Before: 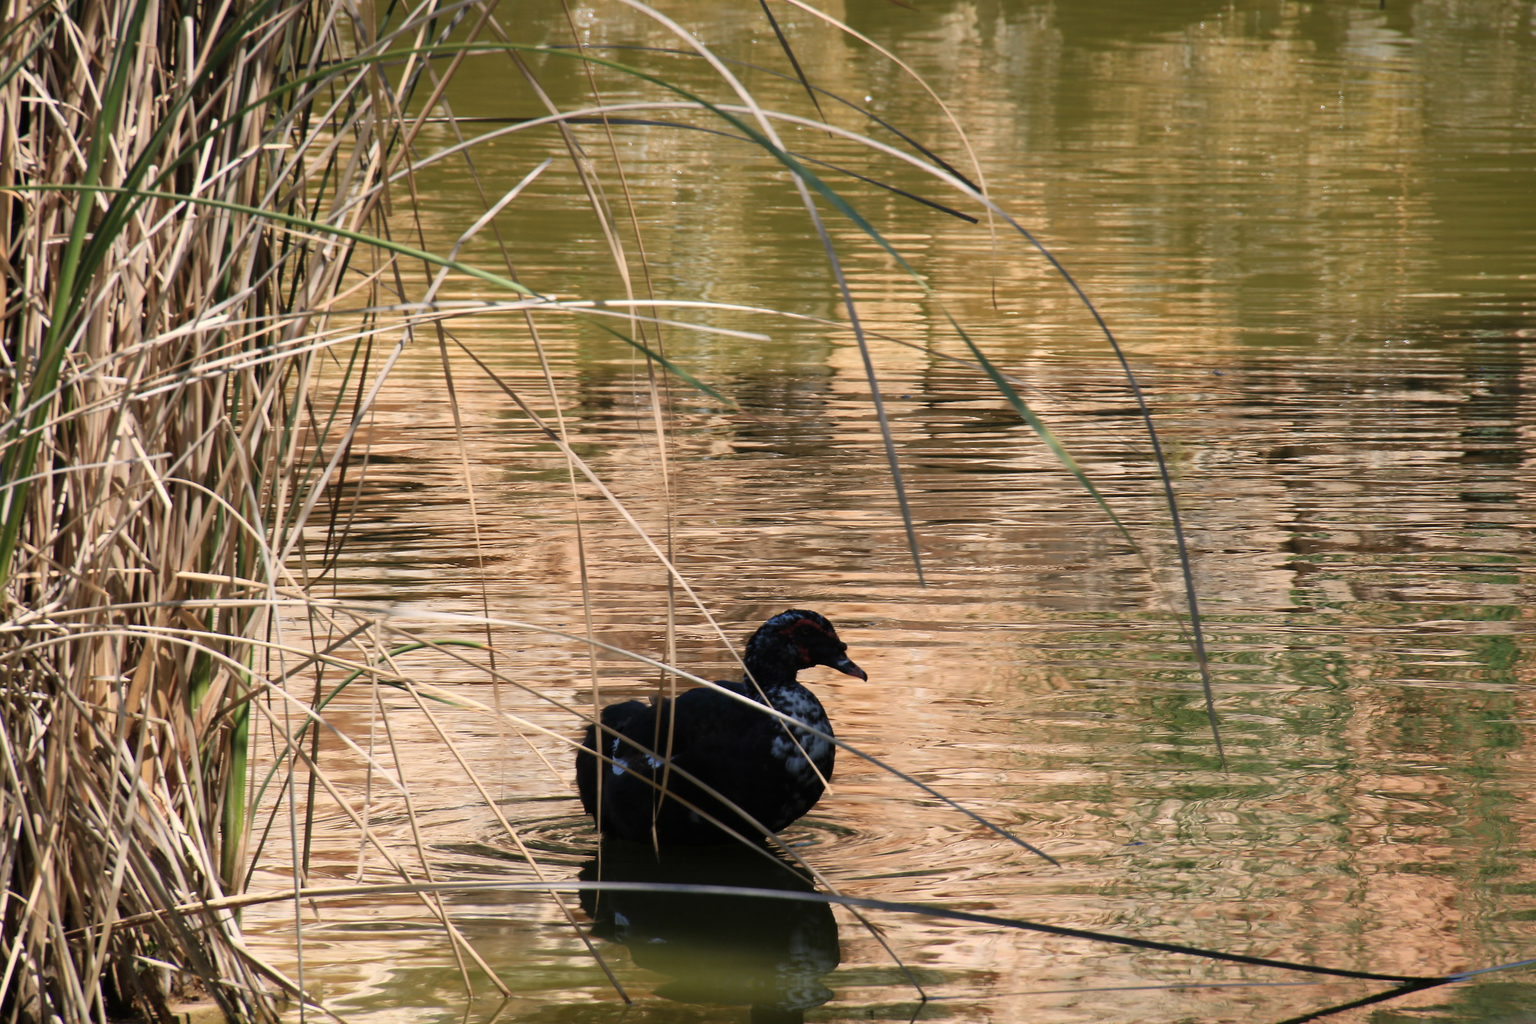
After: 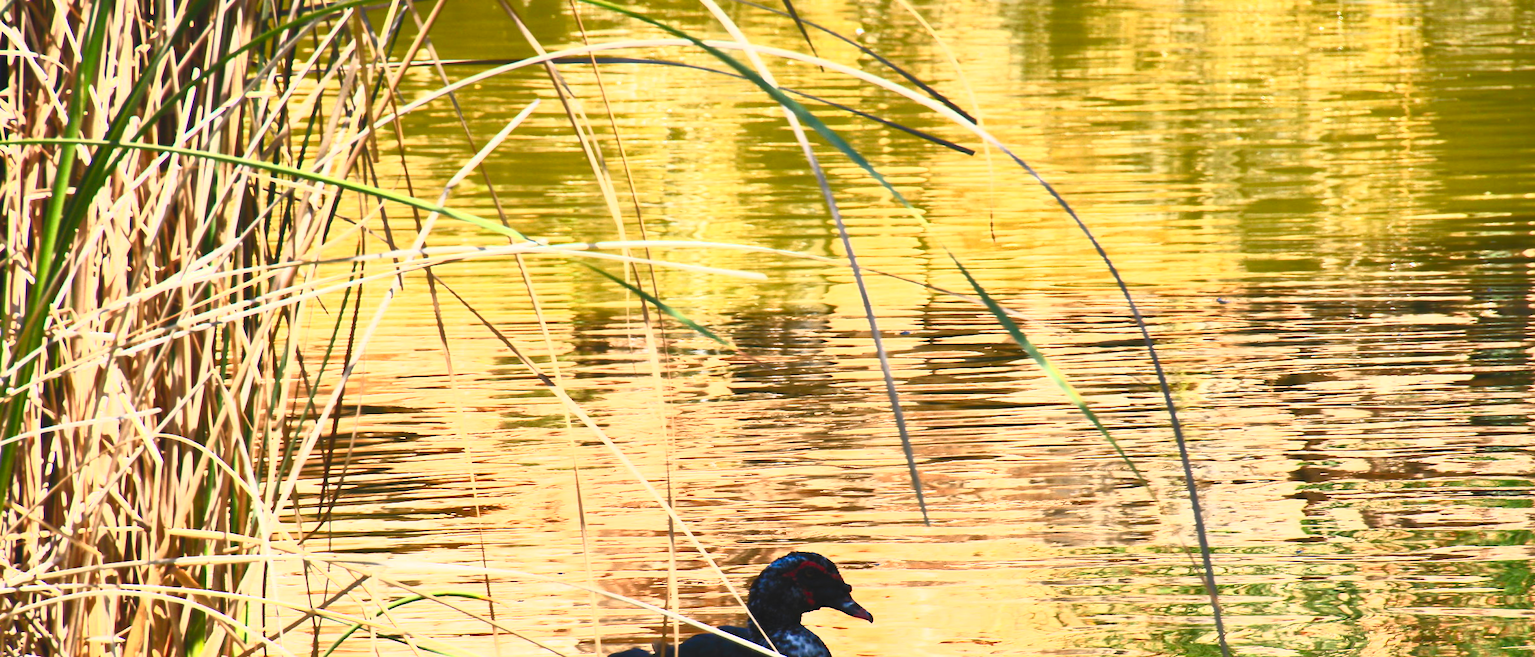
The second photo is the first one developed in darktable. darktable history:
crop and rotate: top 4.848%, bottom 29.503%
contrast brightness saturation: contrast 1, brightness 1, saturation 1
rotate and perspective: rotation -1.42°, crop left 0.016, crop right 0.984, crop top 0.035, crop bottom 0.965
